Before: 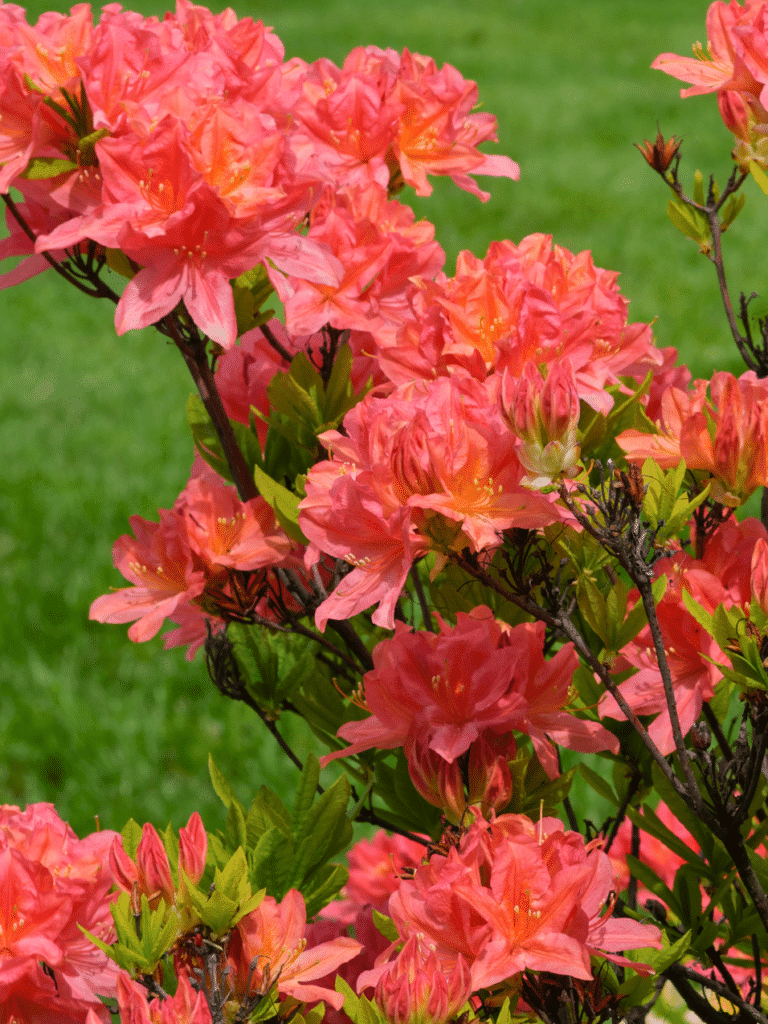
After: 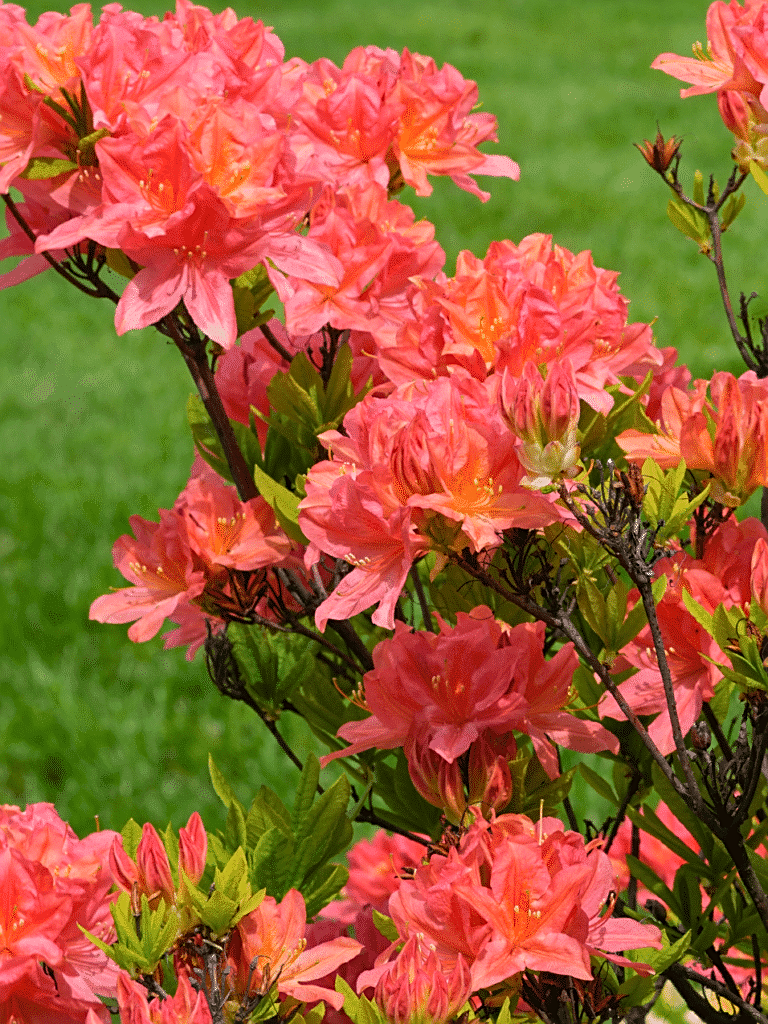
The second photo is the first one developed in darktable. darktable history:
exposure: exposure 0.203 EV, compensate exposure bias true, compensate highlight preservation false
sharpen: amount 0.498
